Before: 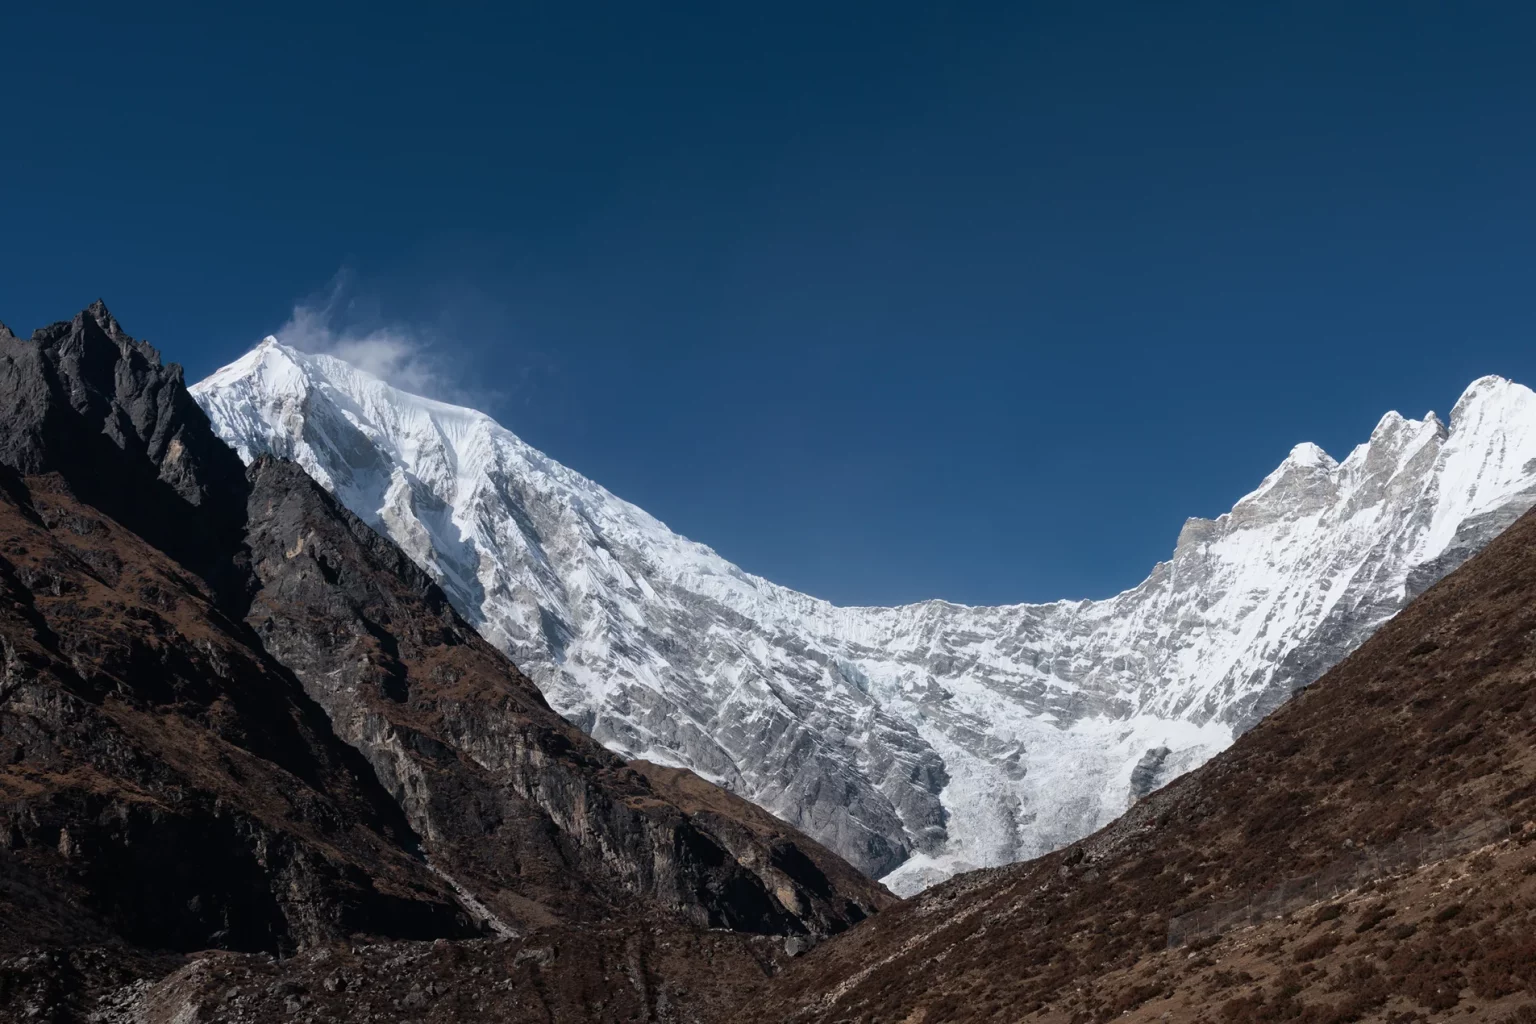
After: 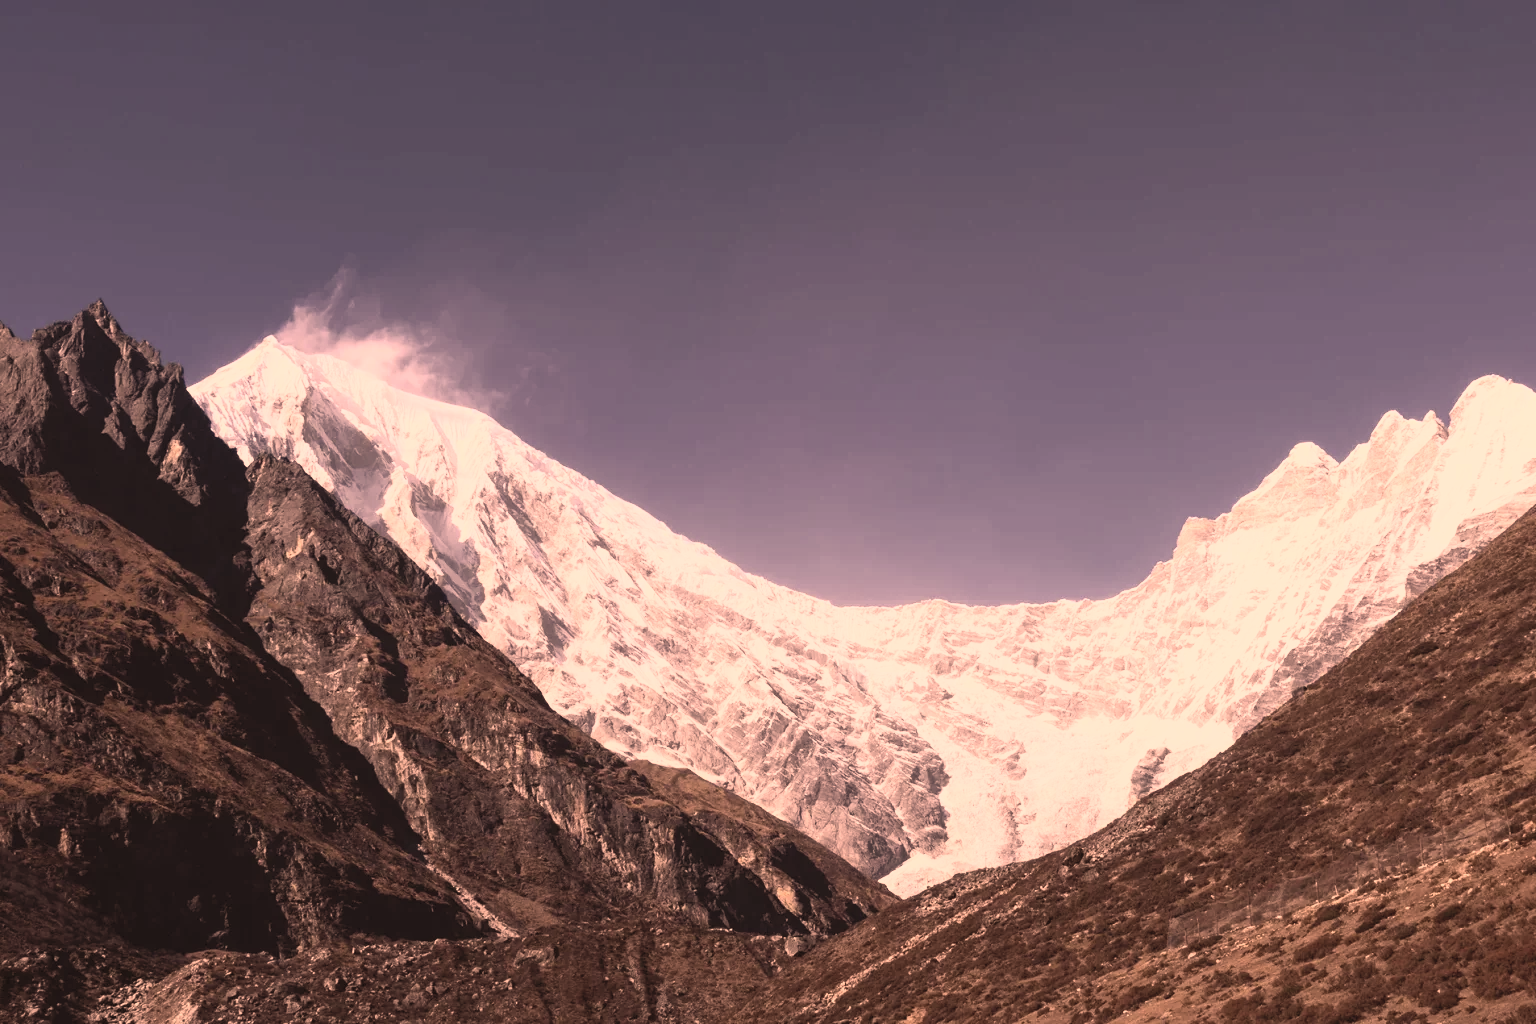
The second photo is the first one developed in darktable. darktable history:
color balance: mode lift, gamma, gain (sRGB), lift [1, 1.049, 1, 1]
exposure: exposure 0.2 EV, compensate highlight preservation false
color correction: highlights a* 40, highlights b* 40, saturation 0.69
contrast brightness saturation: contrast 0.39, brightness 0.53
